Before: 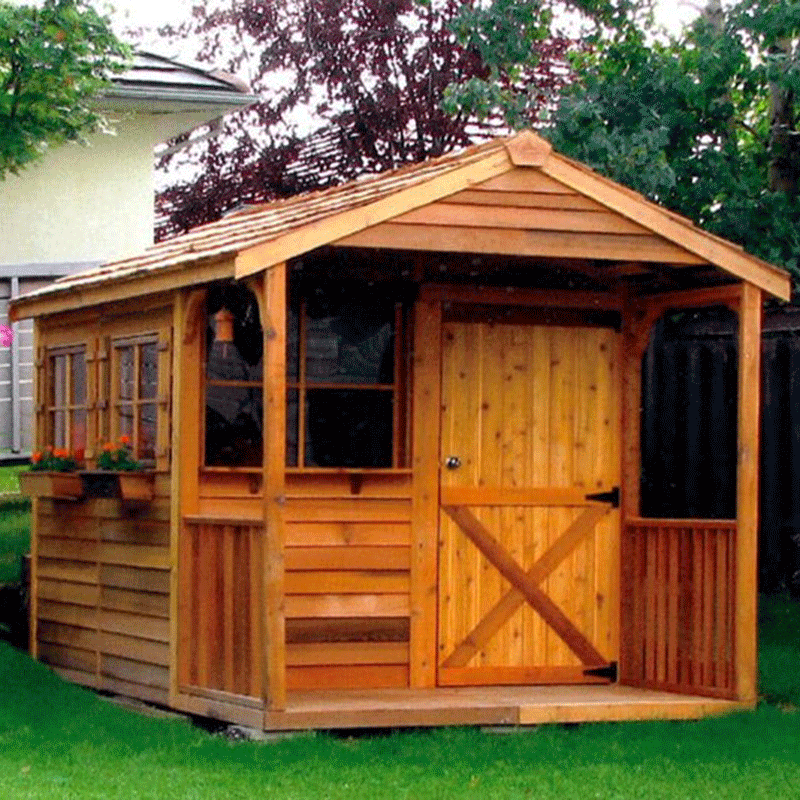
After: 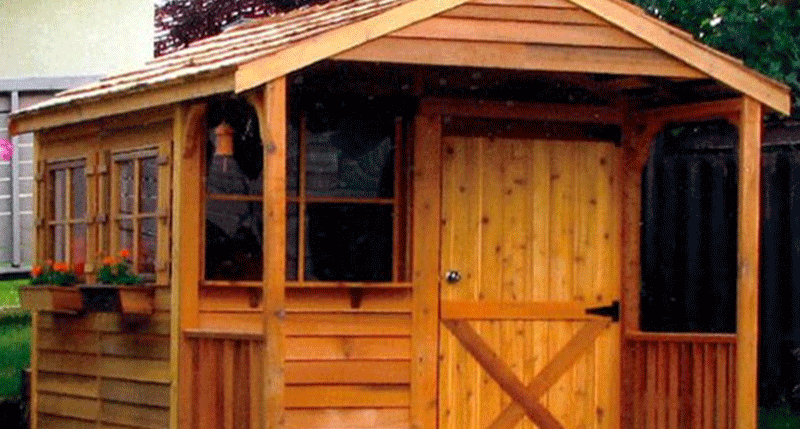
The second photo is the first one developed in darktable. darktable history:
crop and rotate: top 23.3%, bottom 23.038%
